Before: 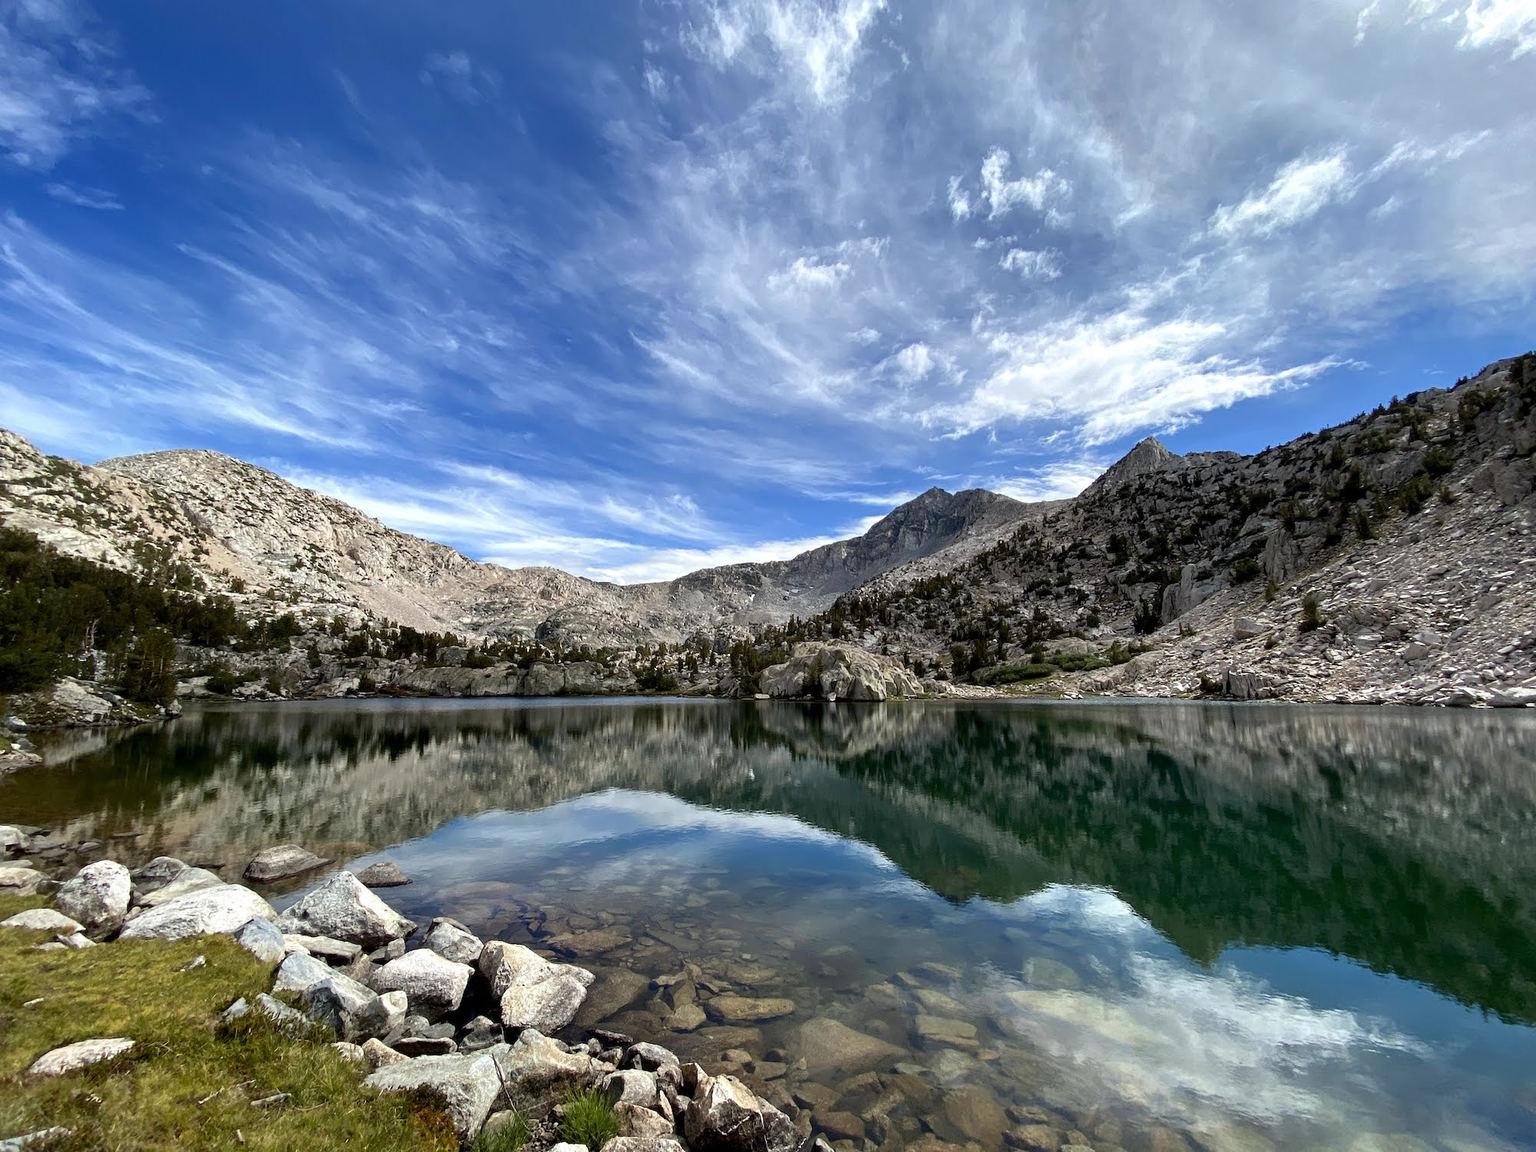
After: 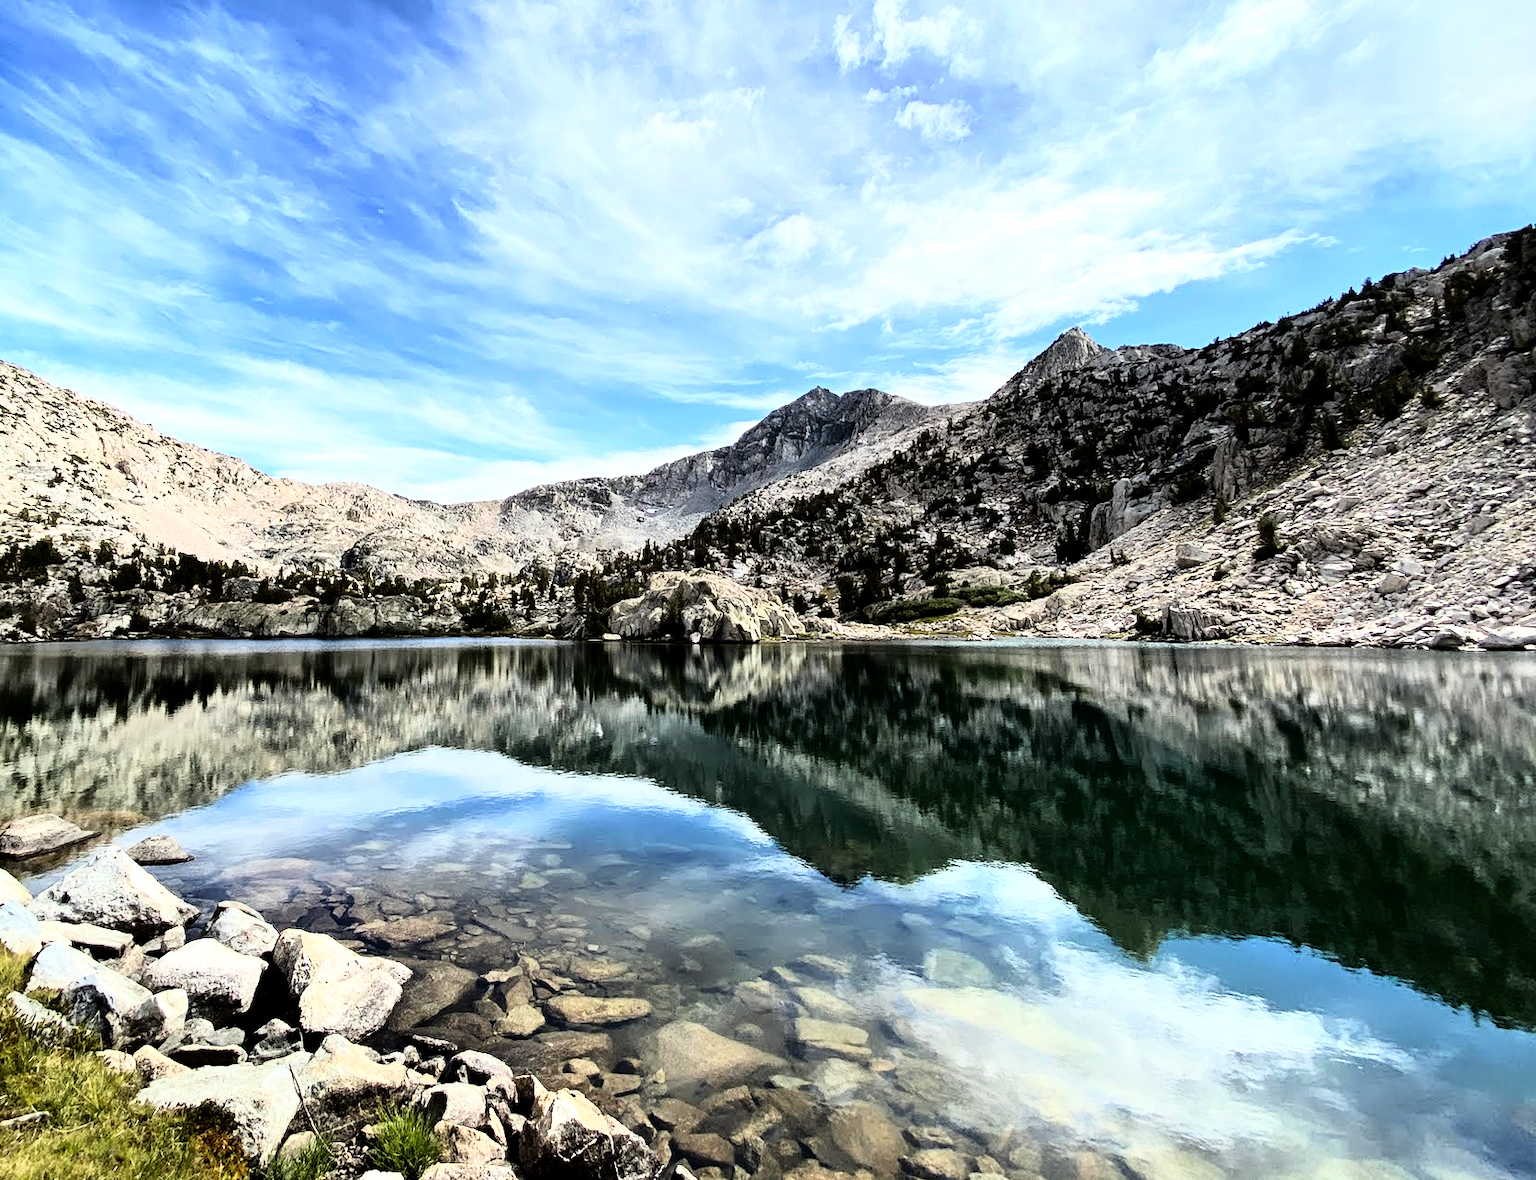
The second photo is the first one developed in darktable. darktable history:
rgb curve: curves: ch0 [(0, 0) (0.21, 0.15) (0.24, 0.21) (0.5, 0.75) (0.75, 0.96) (0.89, 0.99) (1, 1)]; ch1 [(0, 0.02) (0.21, 0.13) (0.25, 0.2) (0.5, 0.67) (0.75, 0.9) (0.89, 0.97) (1, 1)]; ch2 [(0, 0.02) (0.21, 0.13) (0.25, 0.2) (0.5, 0.67) (0.75, 0.9) (0.89, 0.97) (1, 1)], compensate middle gray true
crop: left 16.315%, top 14.246%
